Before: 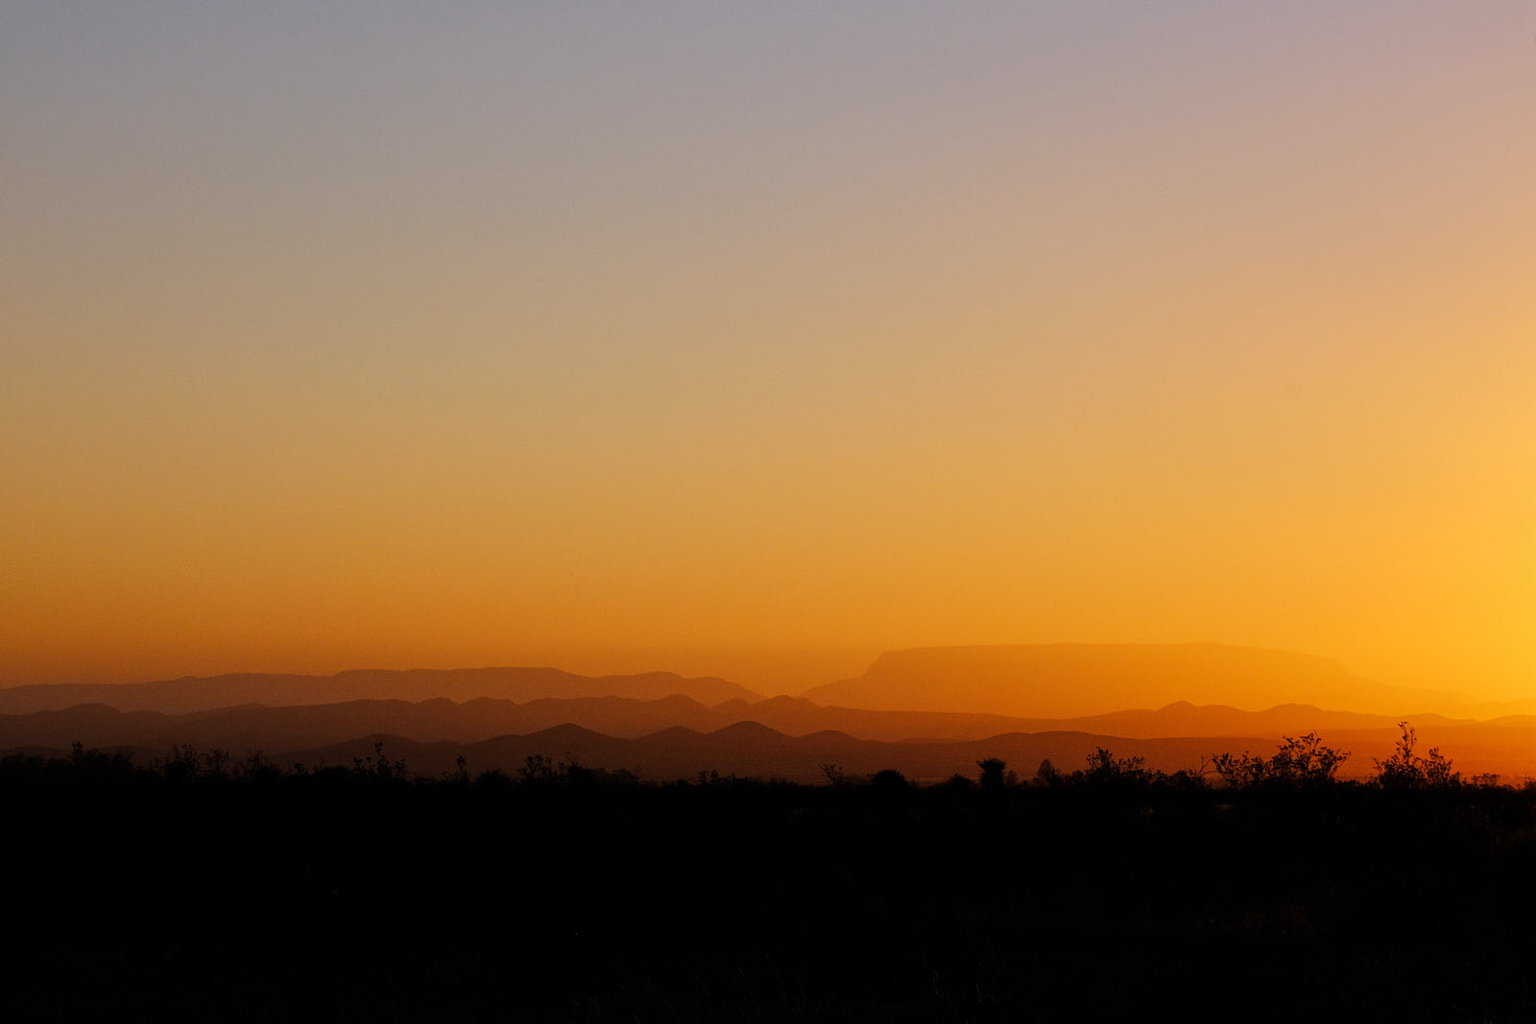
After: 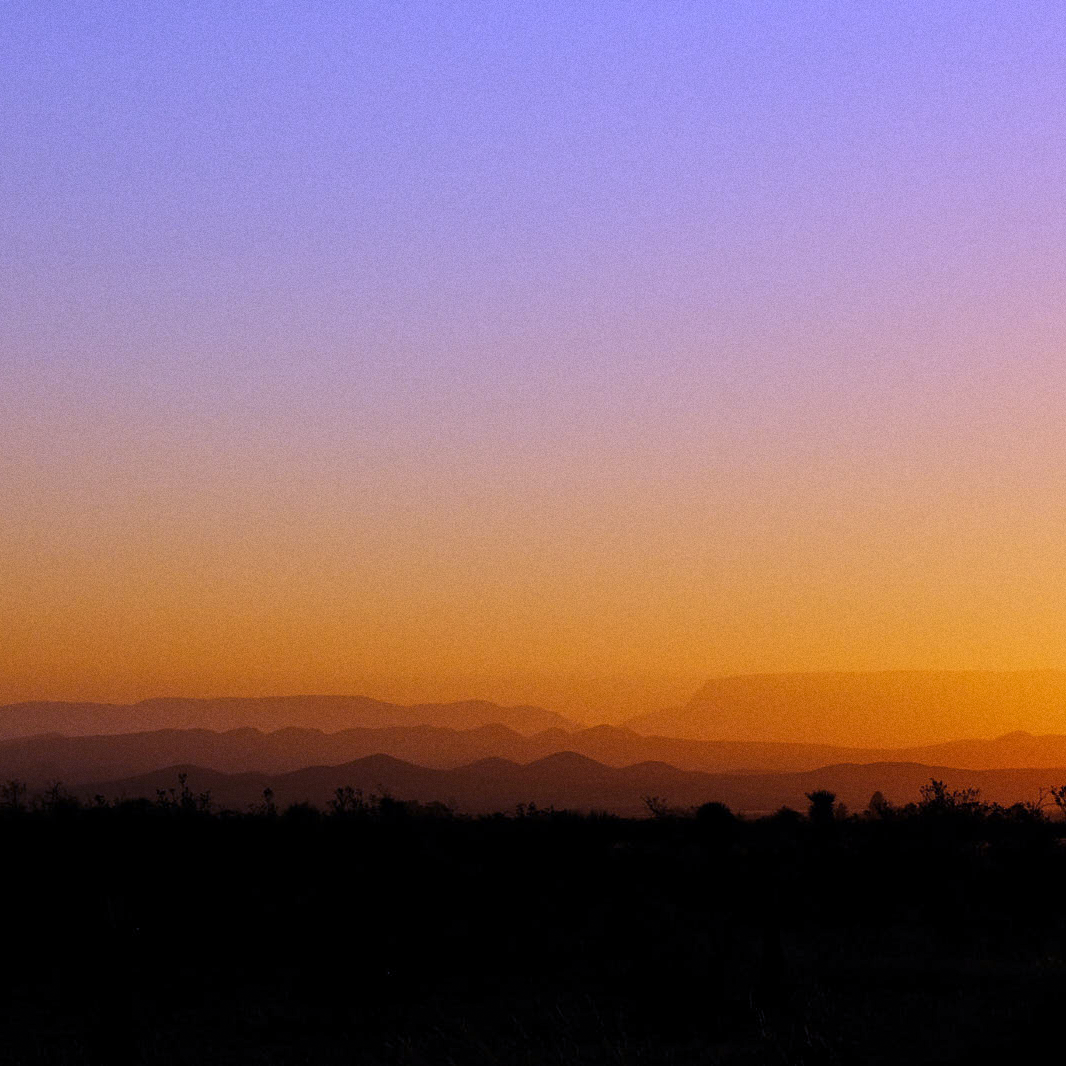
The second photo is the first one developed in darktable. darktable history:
white balance: red 0.98, blue 1.61
crop and rotate: left 13.342%, right 19.991%
grain: coarseness 0.09 ISO
shadows and highlights: shadows 32, highlights -32, soften with gaussian
